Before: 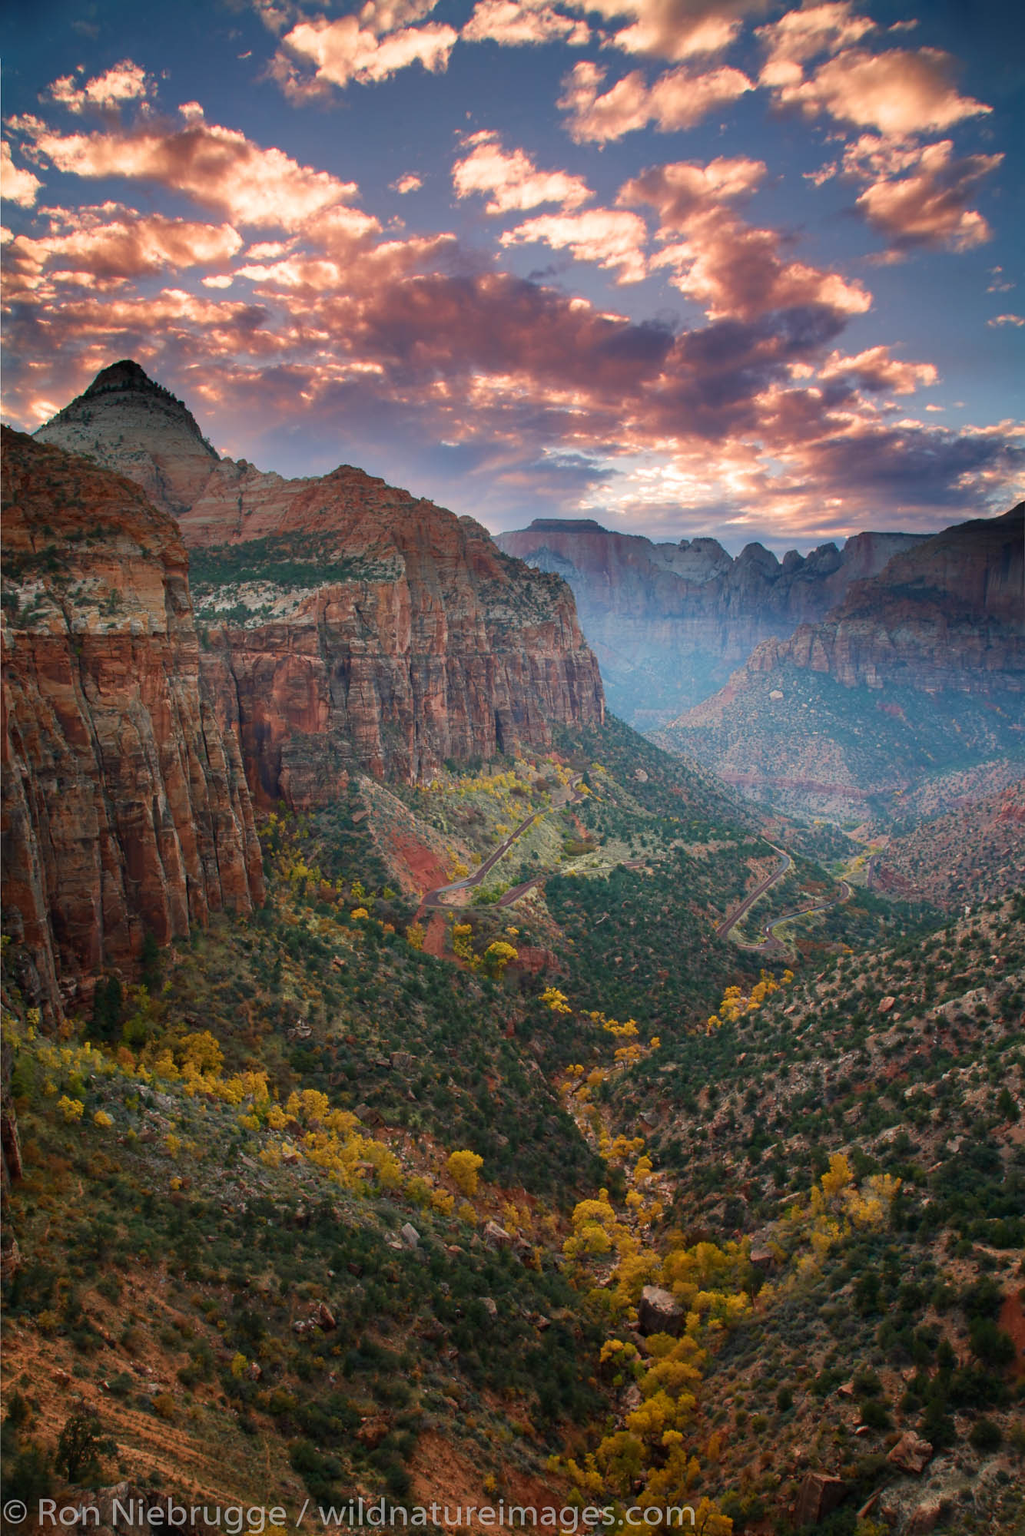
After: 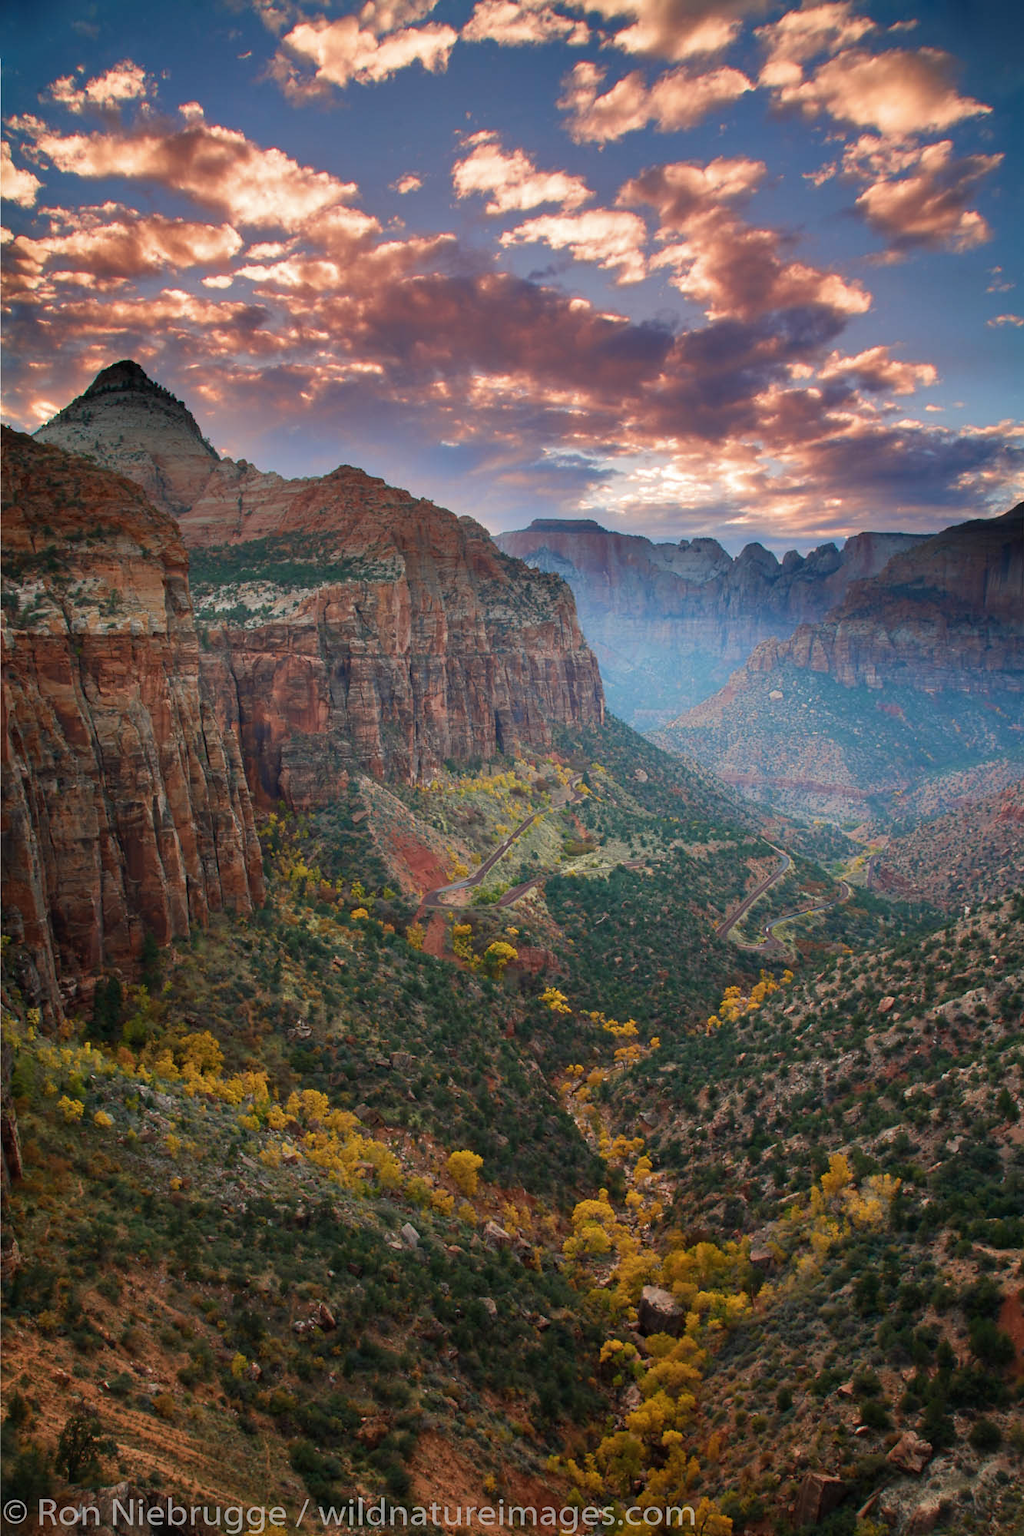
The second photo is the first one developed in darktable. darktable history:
color zones: curves: ch0 [(0.068, 0.464) (0.25, 0.5) (0.48, 0.508) (0.75, 0.536) (0.886, 0.476) (0.967, 0.456)]; ch1 [(0.066, 0.456) (0.25, 0.5) (0.616, 0.508) (0.746, 0.56) (0.934, 0.444)]
sharpen: radius 5.318, amount 0.313, threshold 26.336
shadows and highlights: shadows 24.49, highlights -77.44, soften with gaussian
